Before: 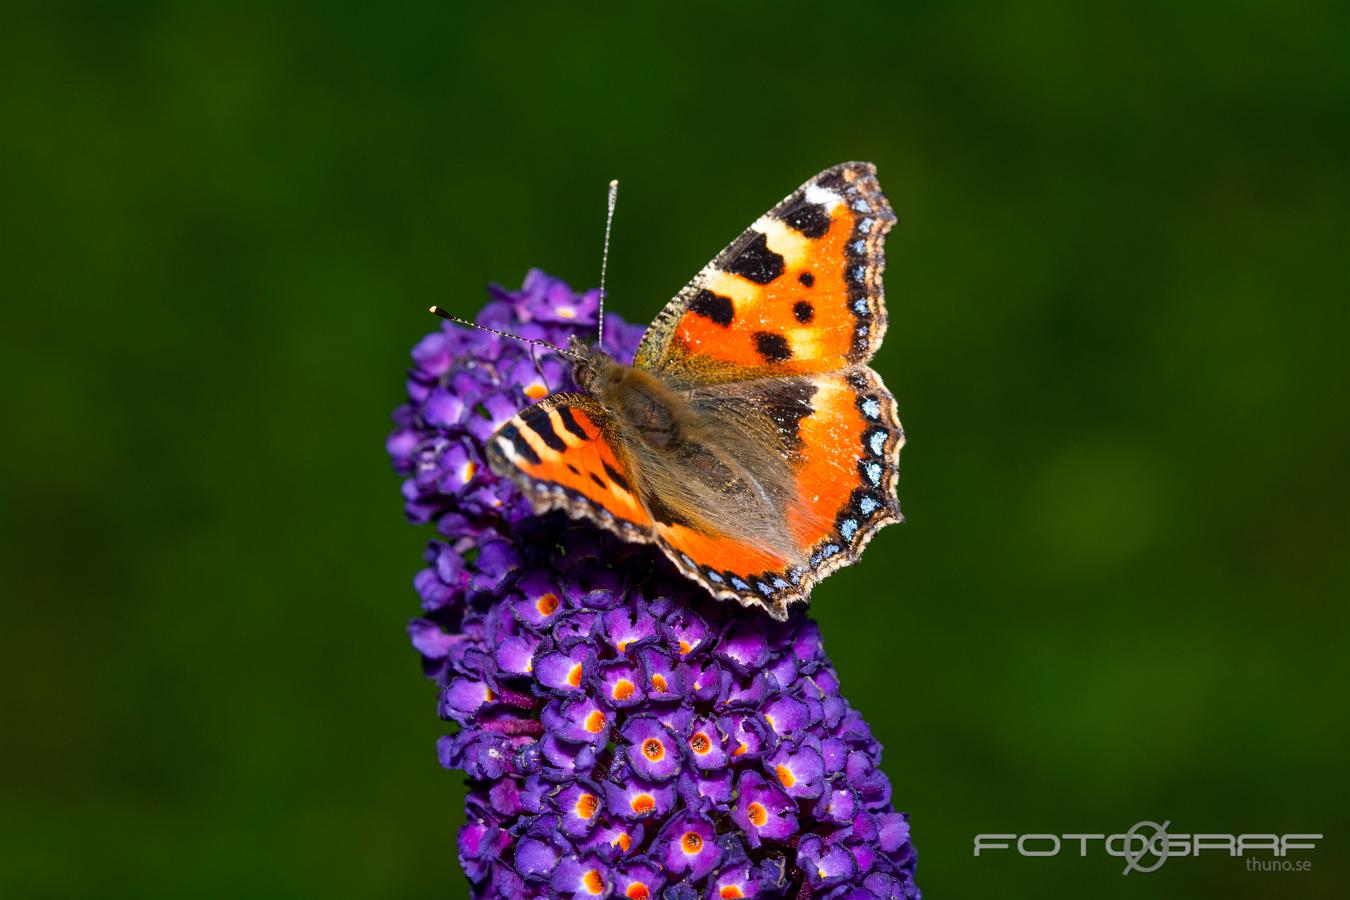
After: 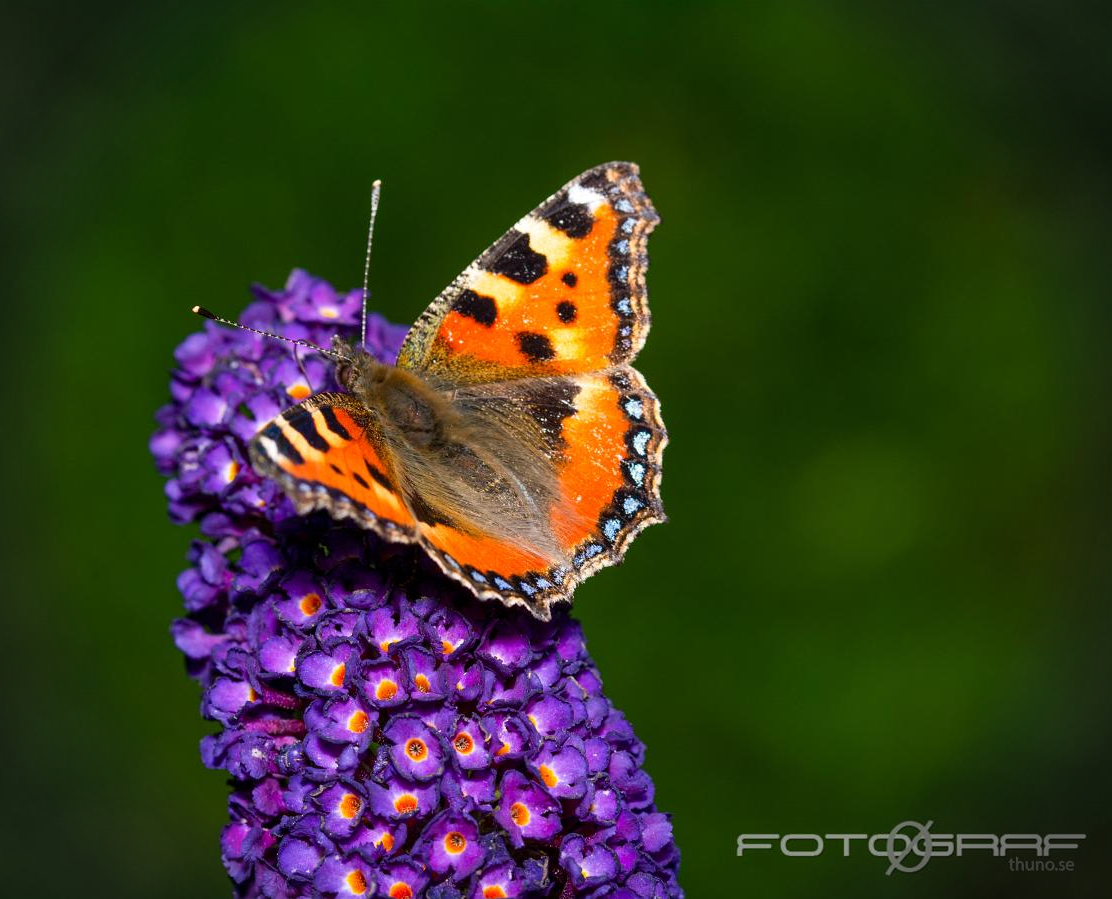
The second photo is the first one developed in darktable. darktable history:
vignetting: fall-off start 88.03%, fall-off radius 24.9%
crop: left 17.582%, bottom 0.031%
